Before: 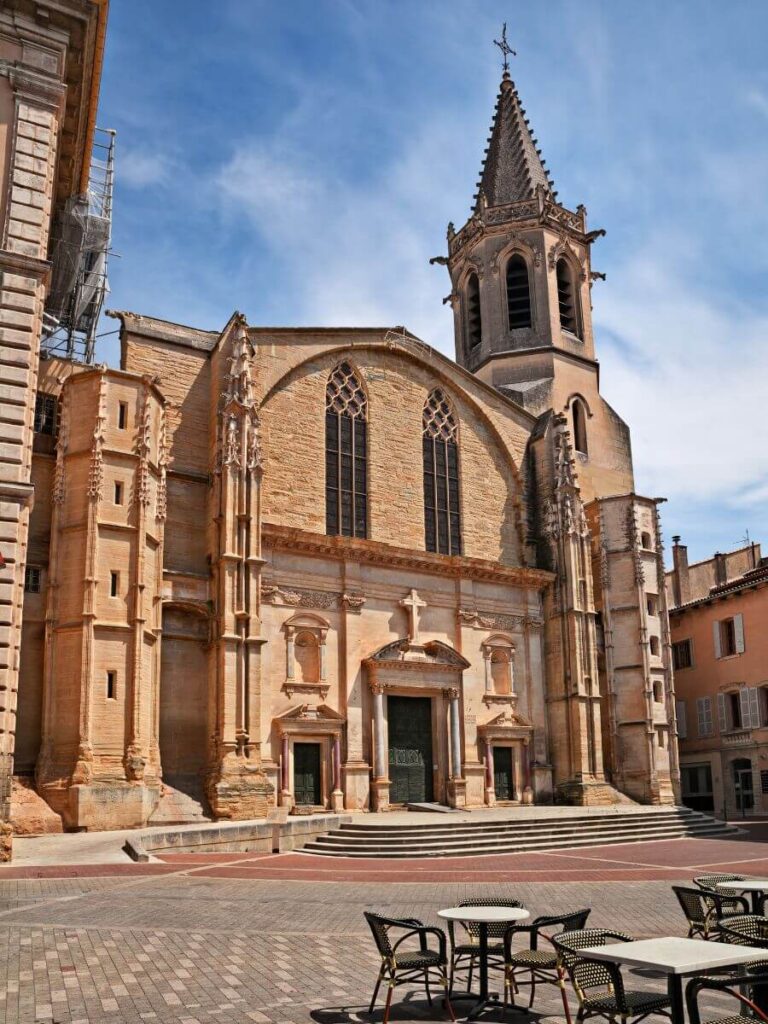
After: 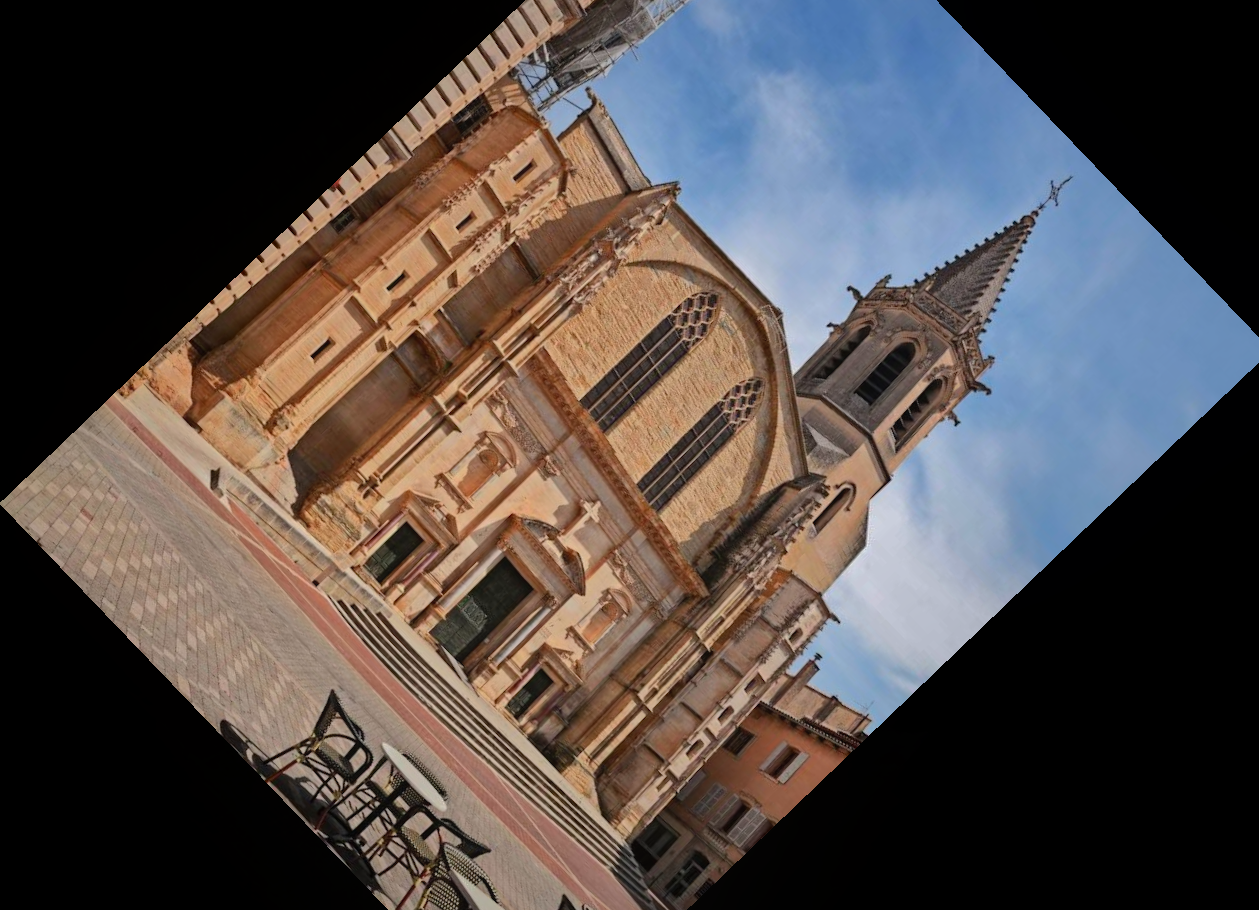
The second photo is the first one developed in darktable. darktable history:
crop and rotate: angle -46.26°, top 16.234%, right 0.912%, bottom 11.704%
shadows and highlights: shadows -19.91, highlights -73.15
contrast equalizer: octaves 7, y [[0.6 ×6], [0.55 ×6], [0 ×6], [0 ×6], [0 ×6]], mix -0.2
